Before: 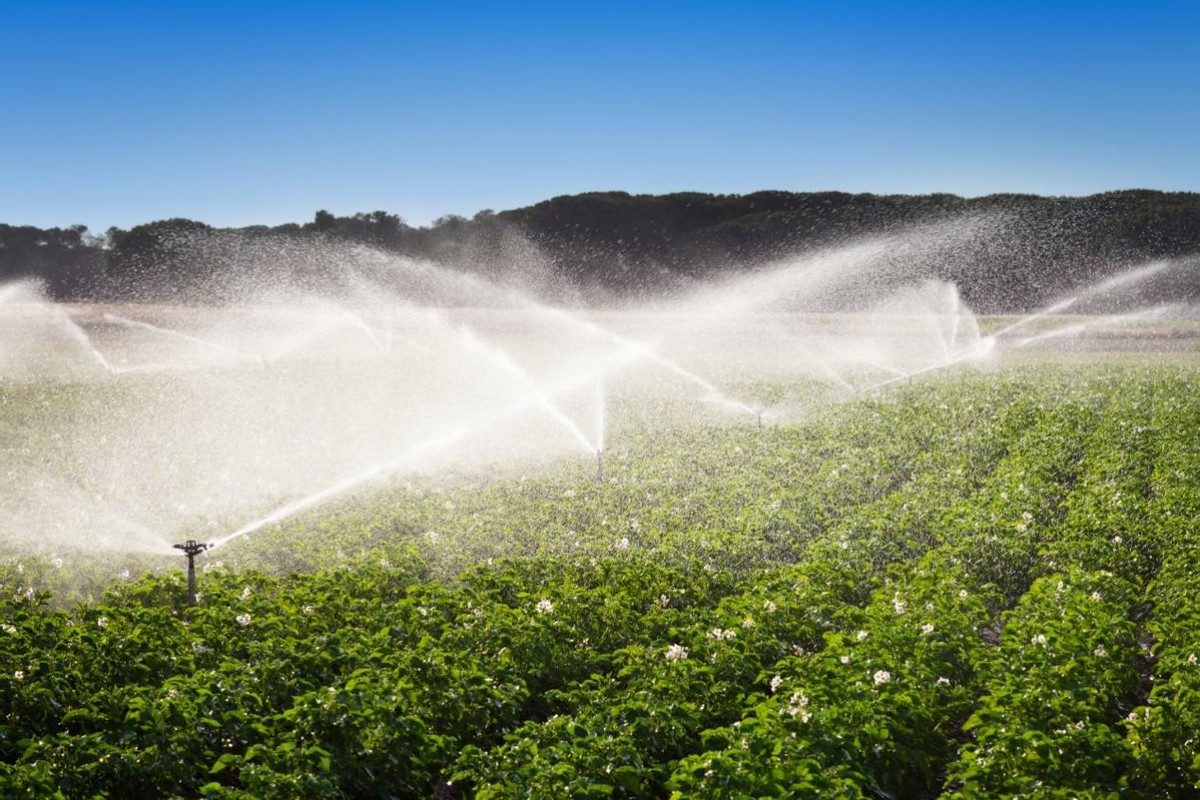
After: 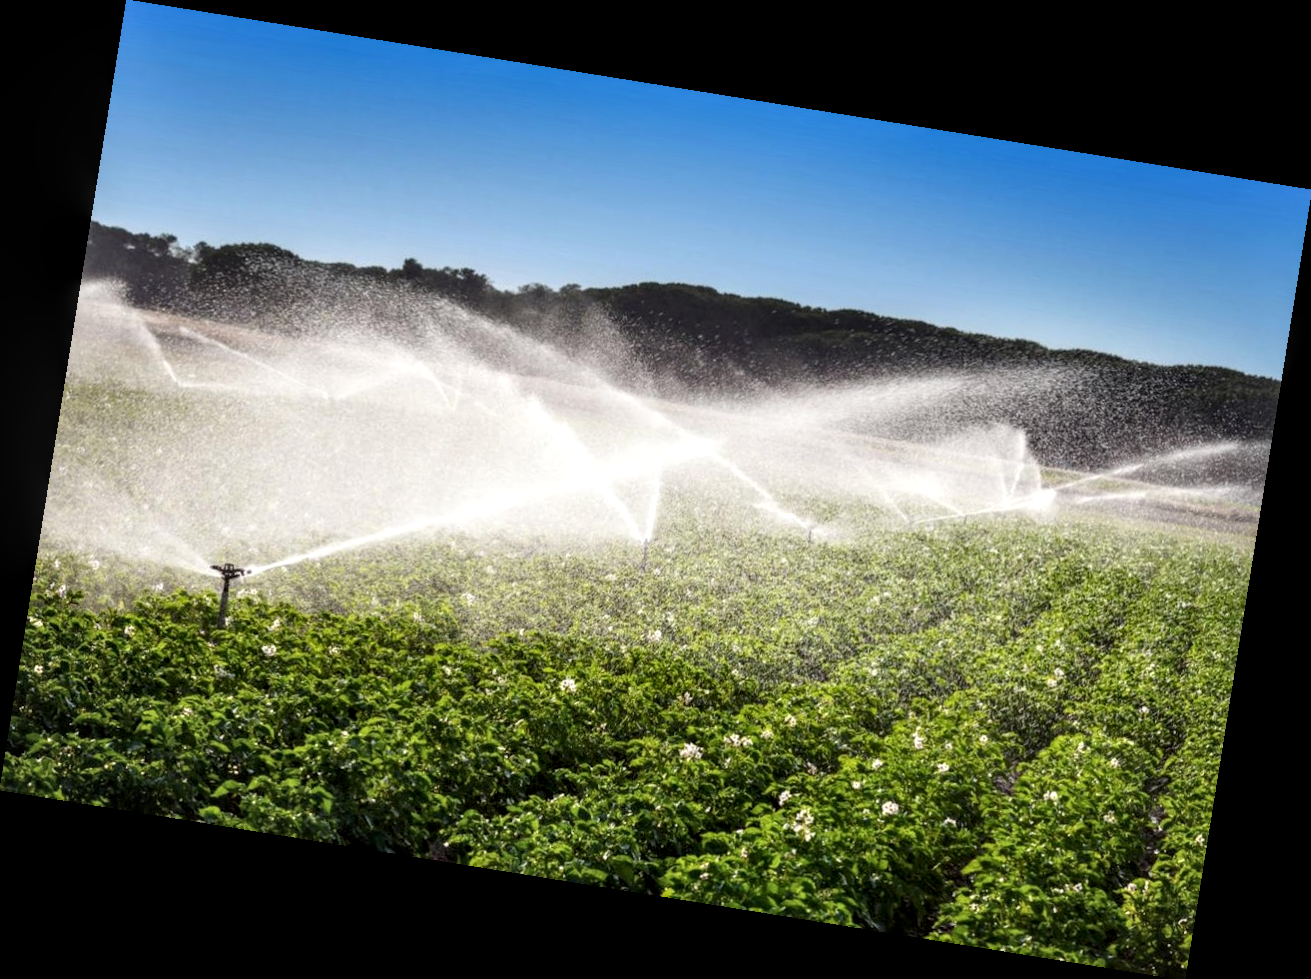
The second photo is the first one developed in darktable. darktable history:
local contrast: detail 150%
rotate and perspective: rotation 9.12°, automatic cropping off
